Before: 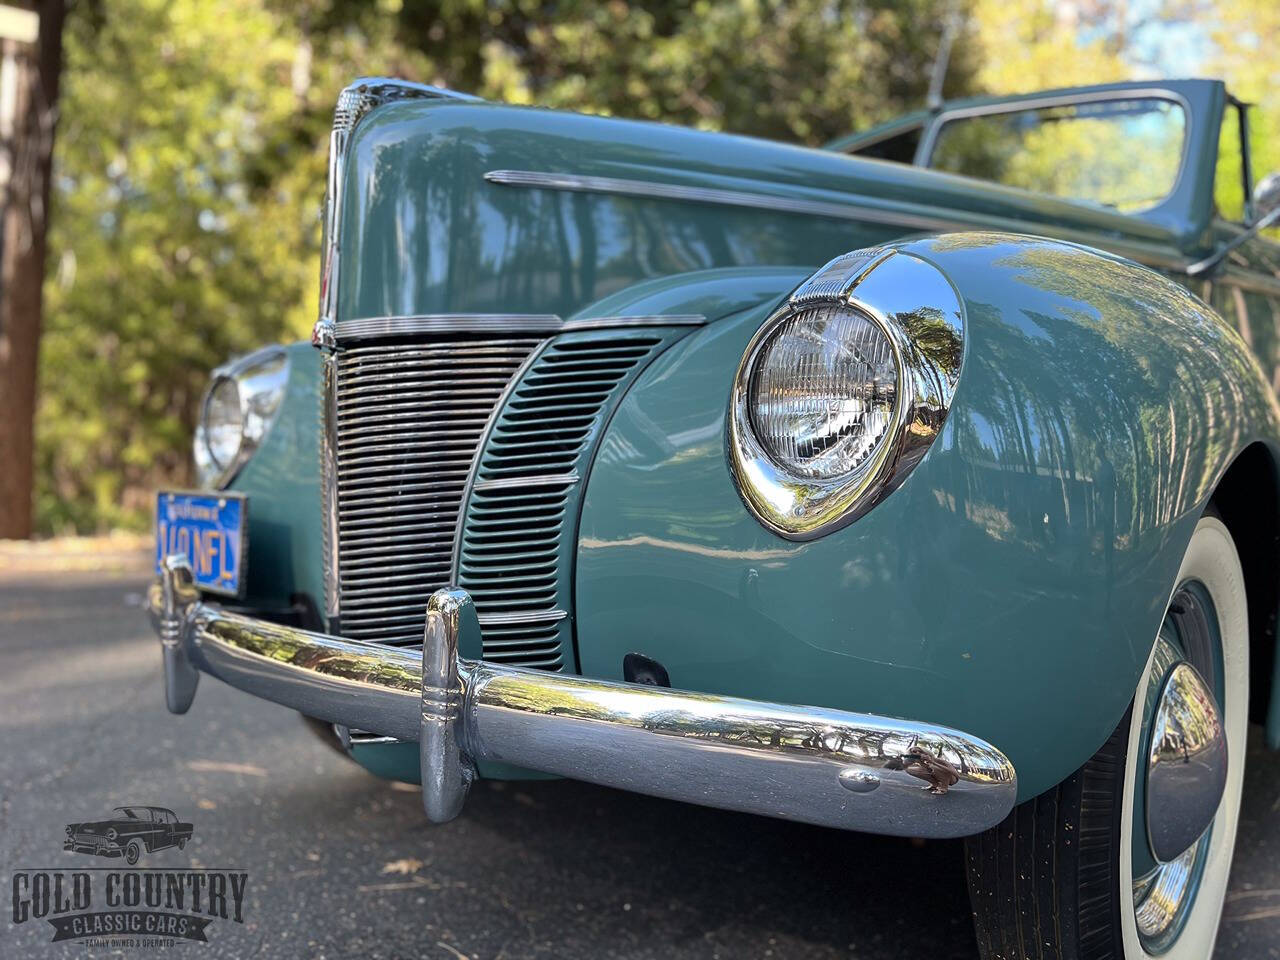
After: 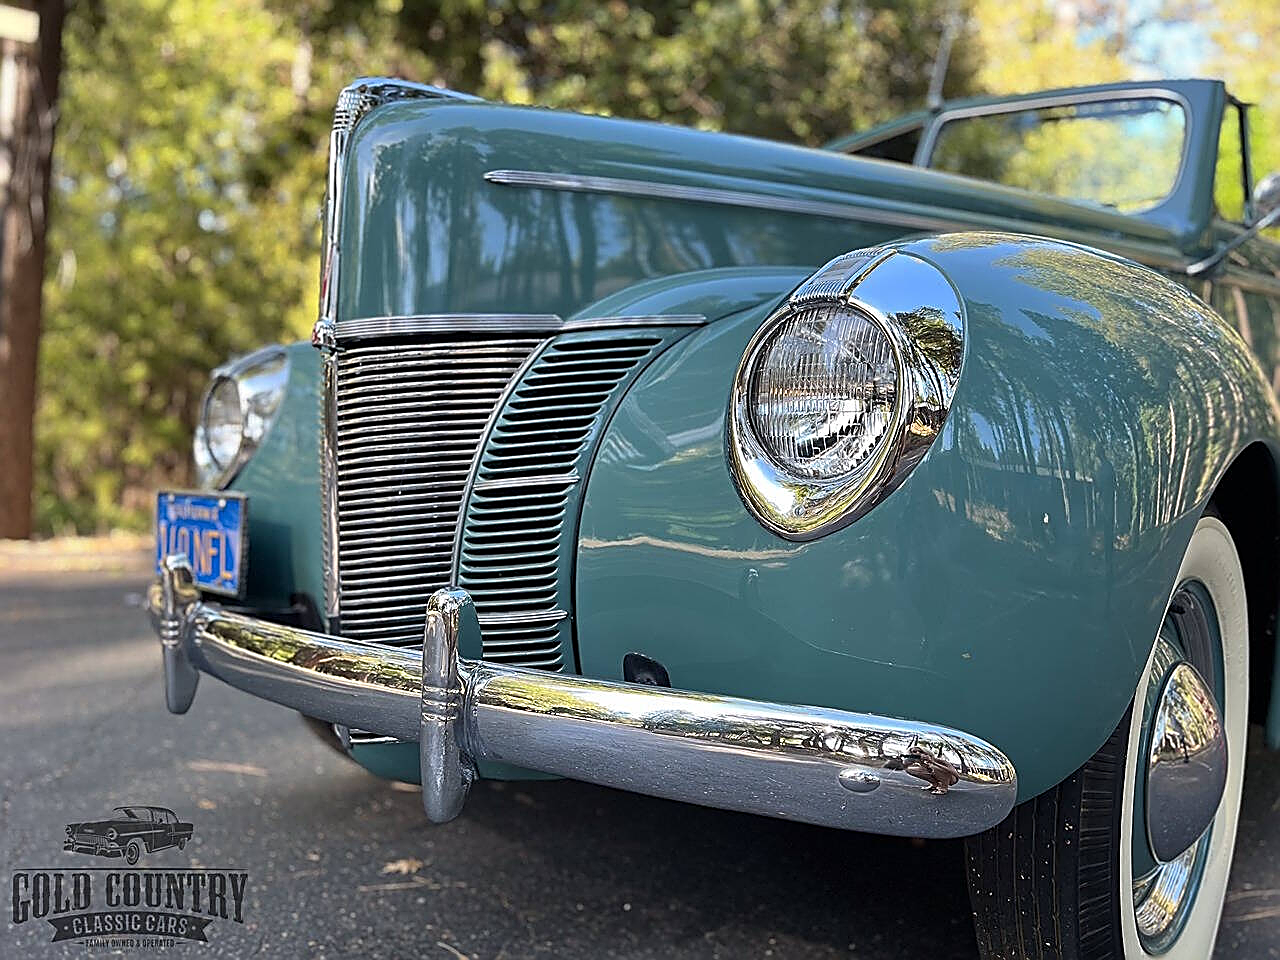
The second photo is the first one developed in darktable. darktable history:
sharpen: radius 1.67, amount 1.288
